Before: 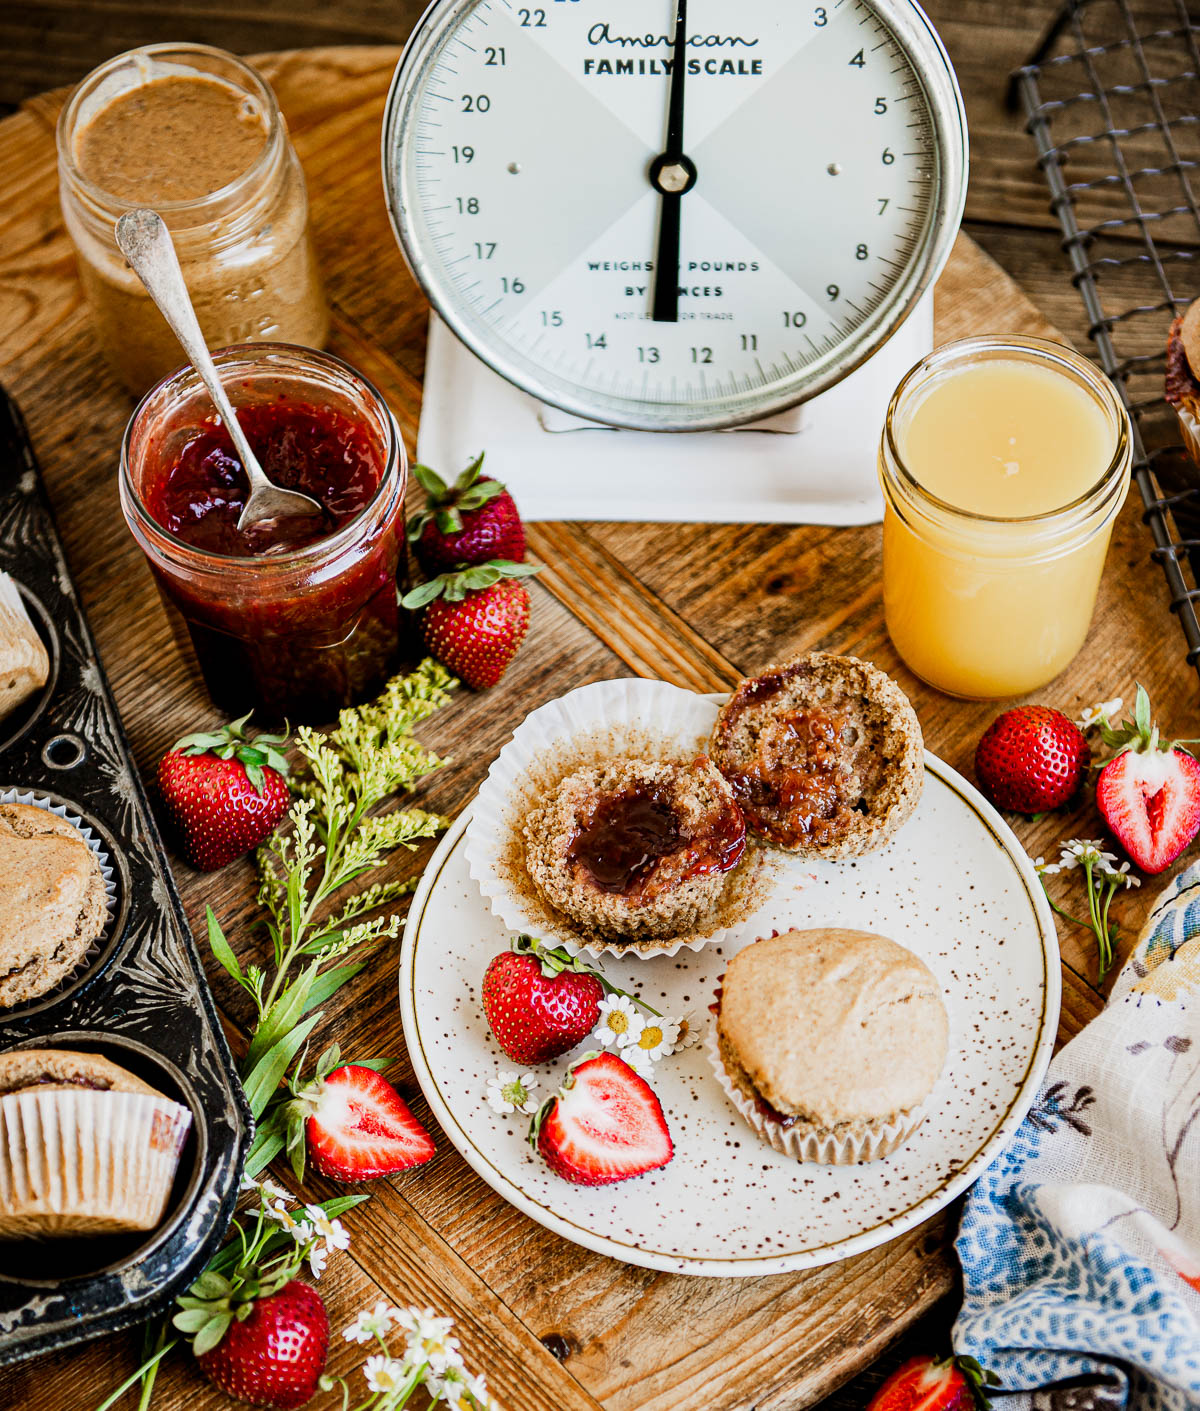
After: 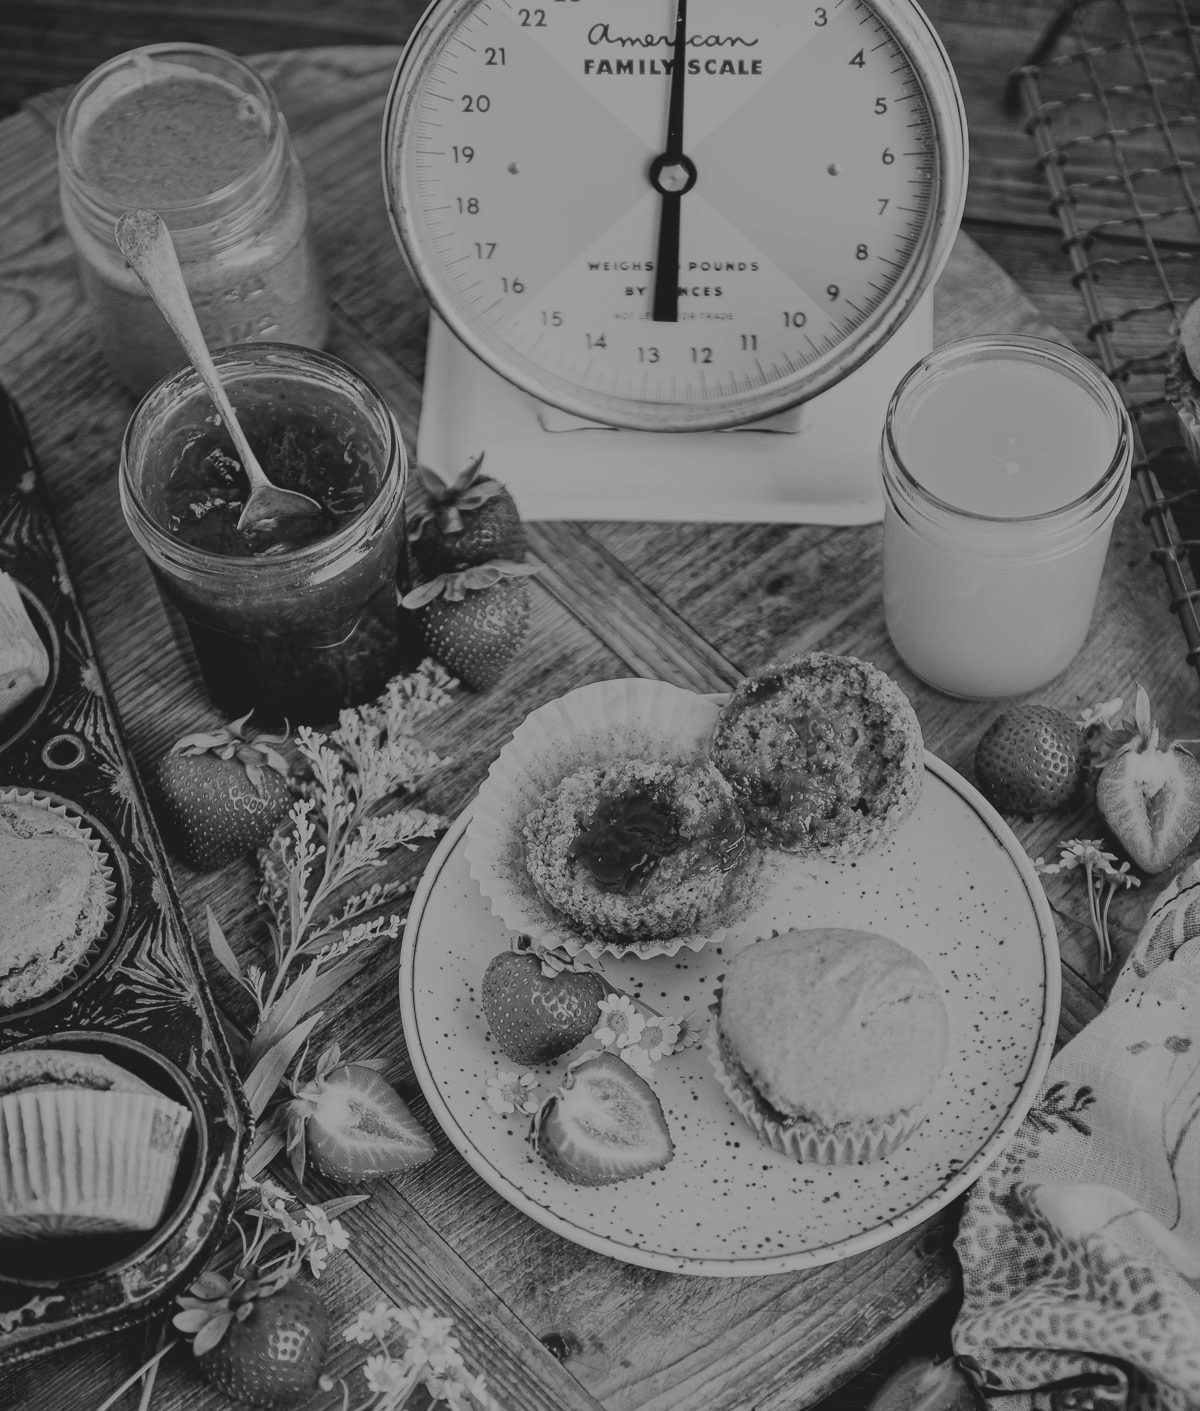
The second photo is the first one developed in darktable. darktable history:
color contrast: green-magenta contrast 0.3, blue-yellow contrast 0.15
monochrome: on, module defaults
colorize: hue 41.44°, saturation 22%, source mix 60%, lightness 10.61%
